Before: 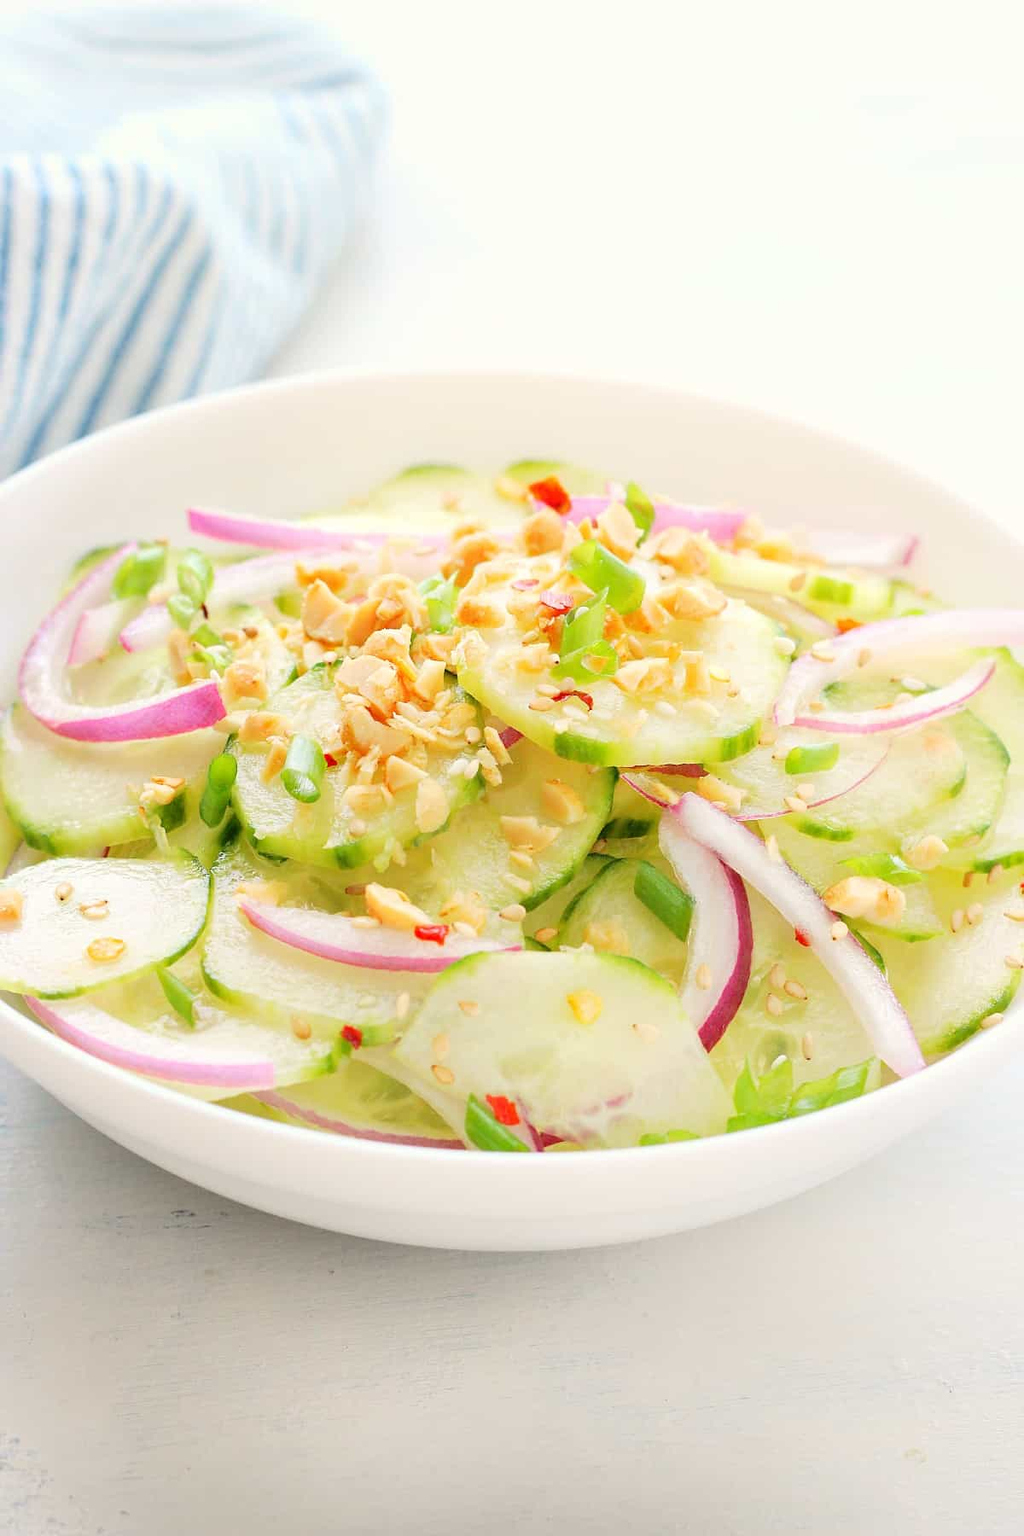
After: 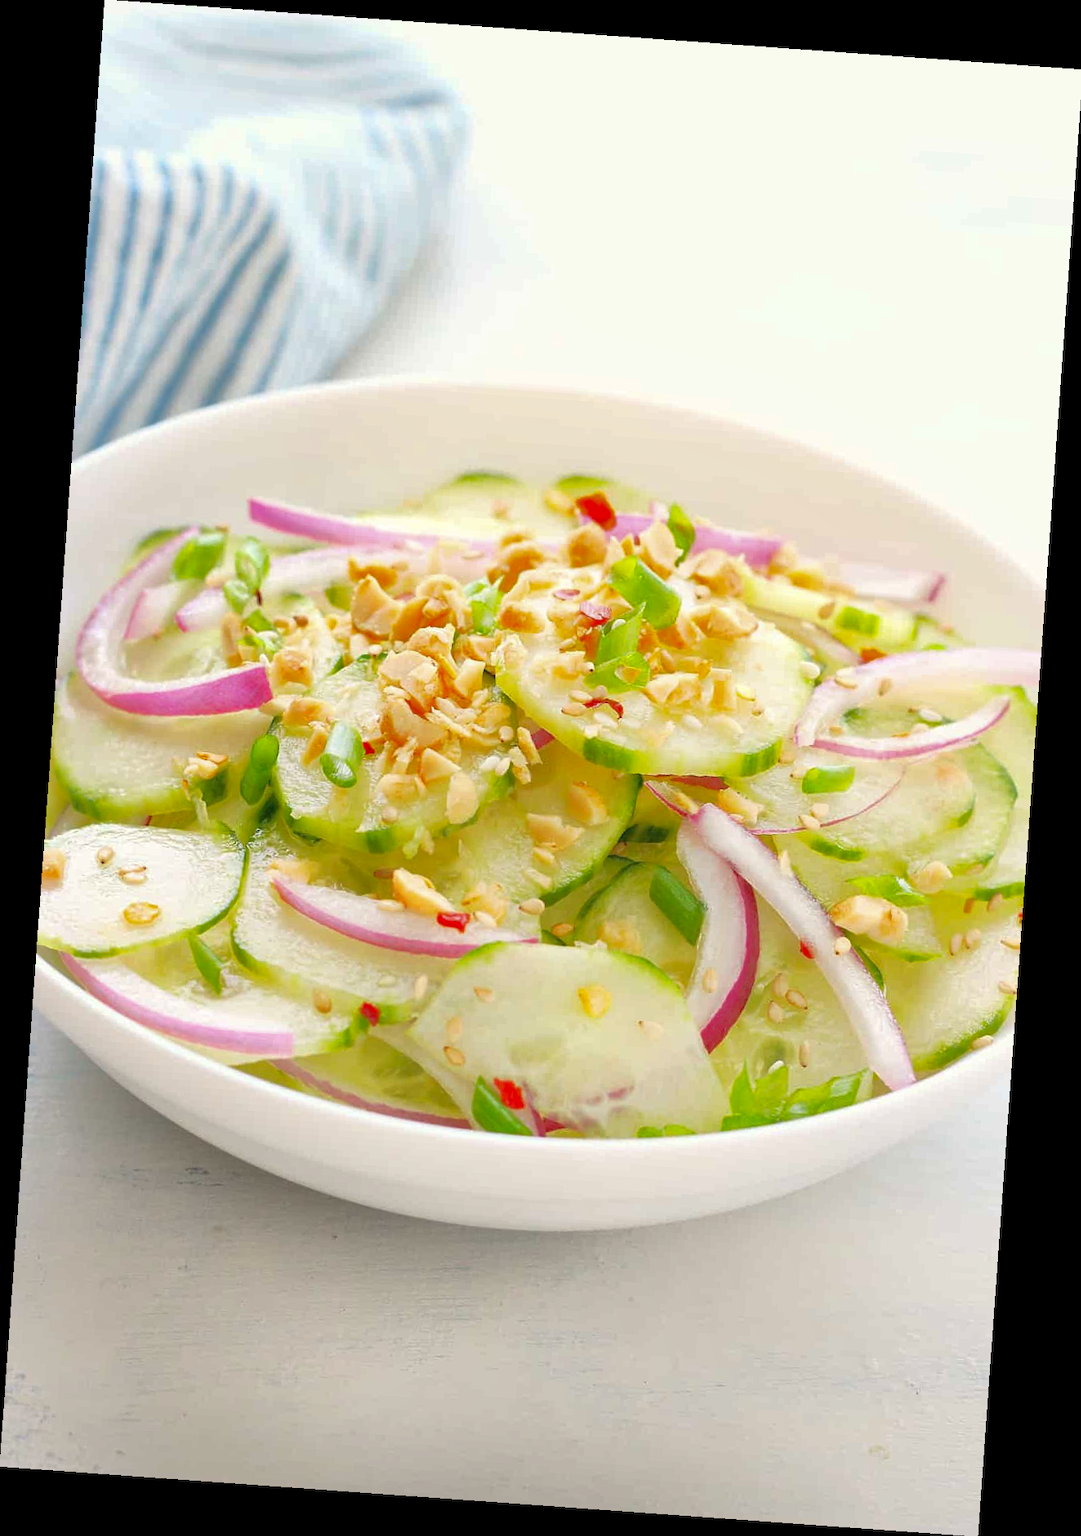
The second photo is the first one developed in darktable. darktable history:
shadows and highlights: on, module defaults
rotate and perspective: rotation 4.1°, automatic cropping off
